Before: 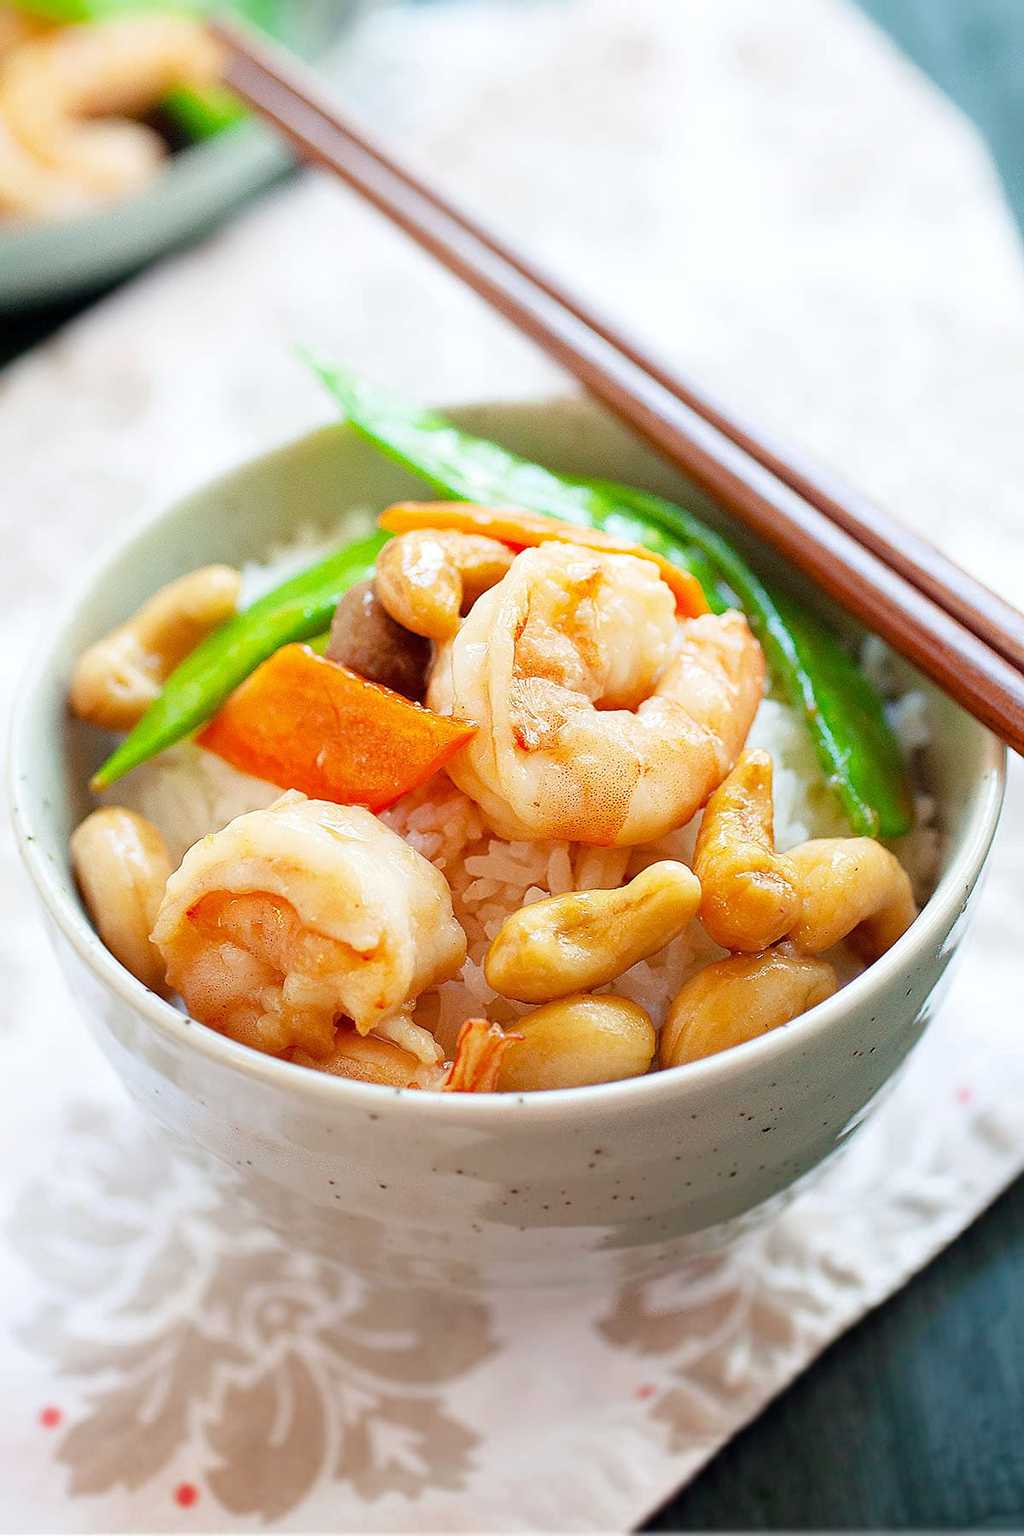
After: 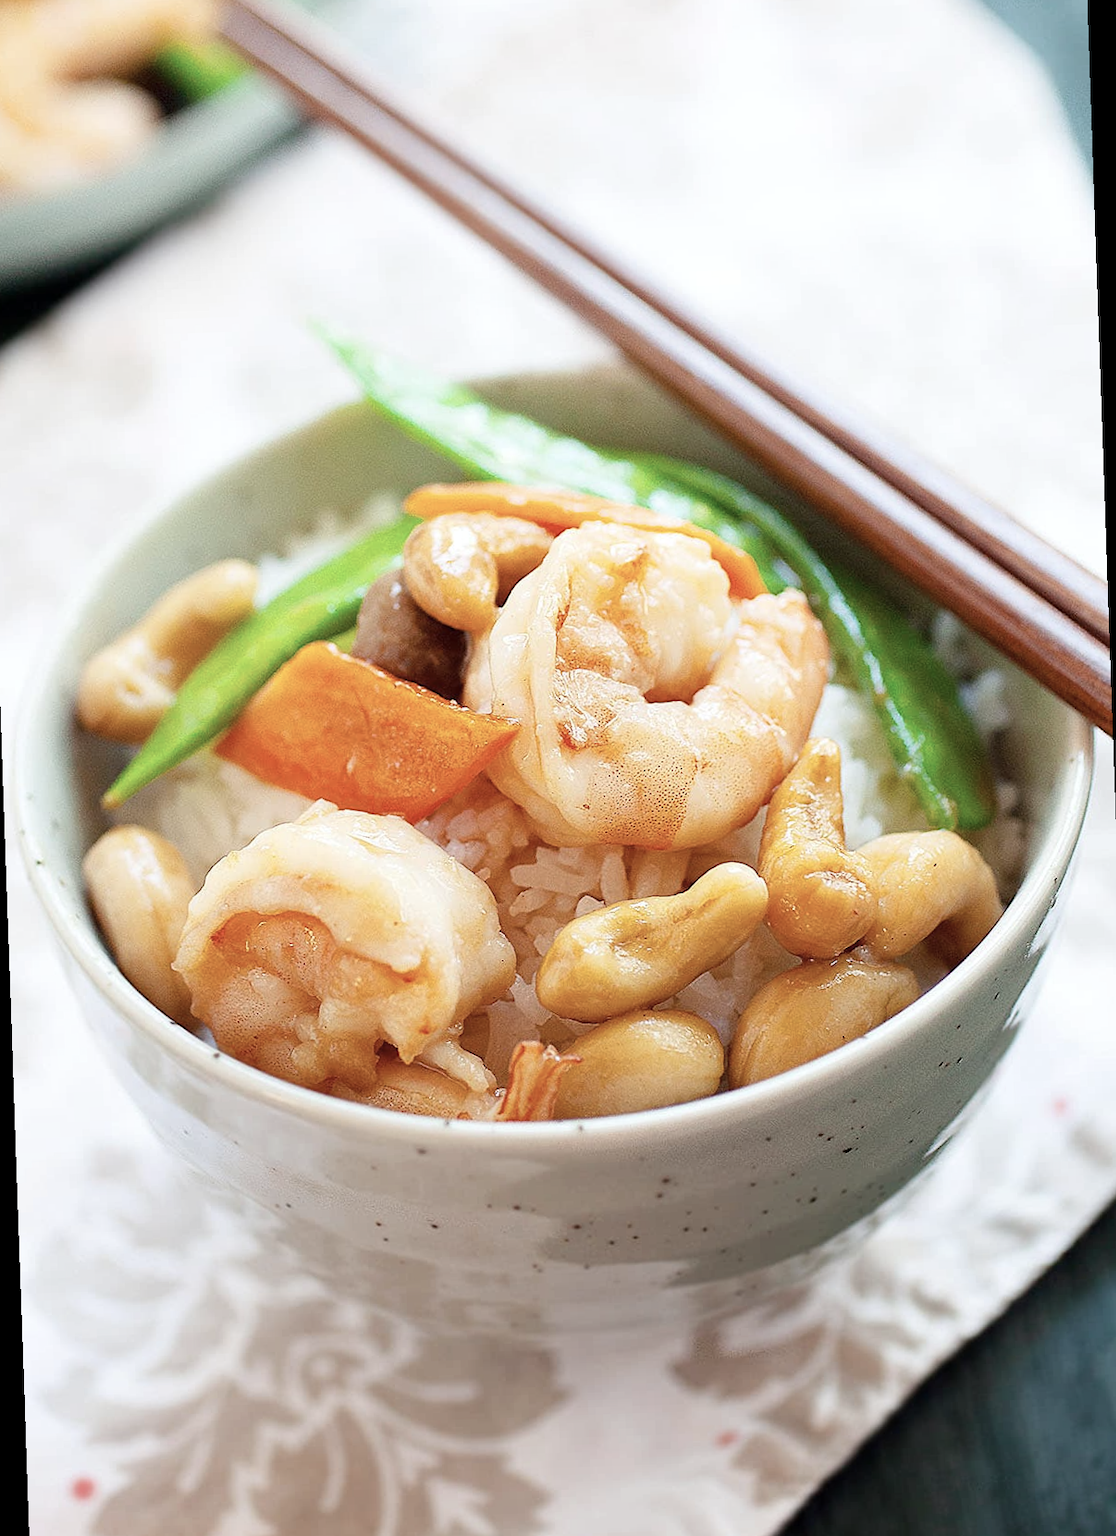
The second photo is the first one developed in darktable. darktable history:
contrast brightness saturation: contrast 0.1, saturation -0.3
rotate and perspective: rotation -2°, crop left 0.022, crop right 0.978, crop top 0.049, crop bottom 0.951
